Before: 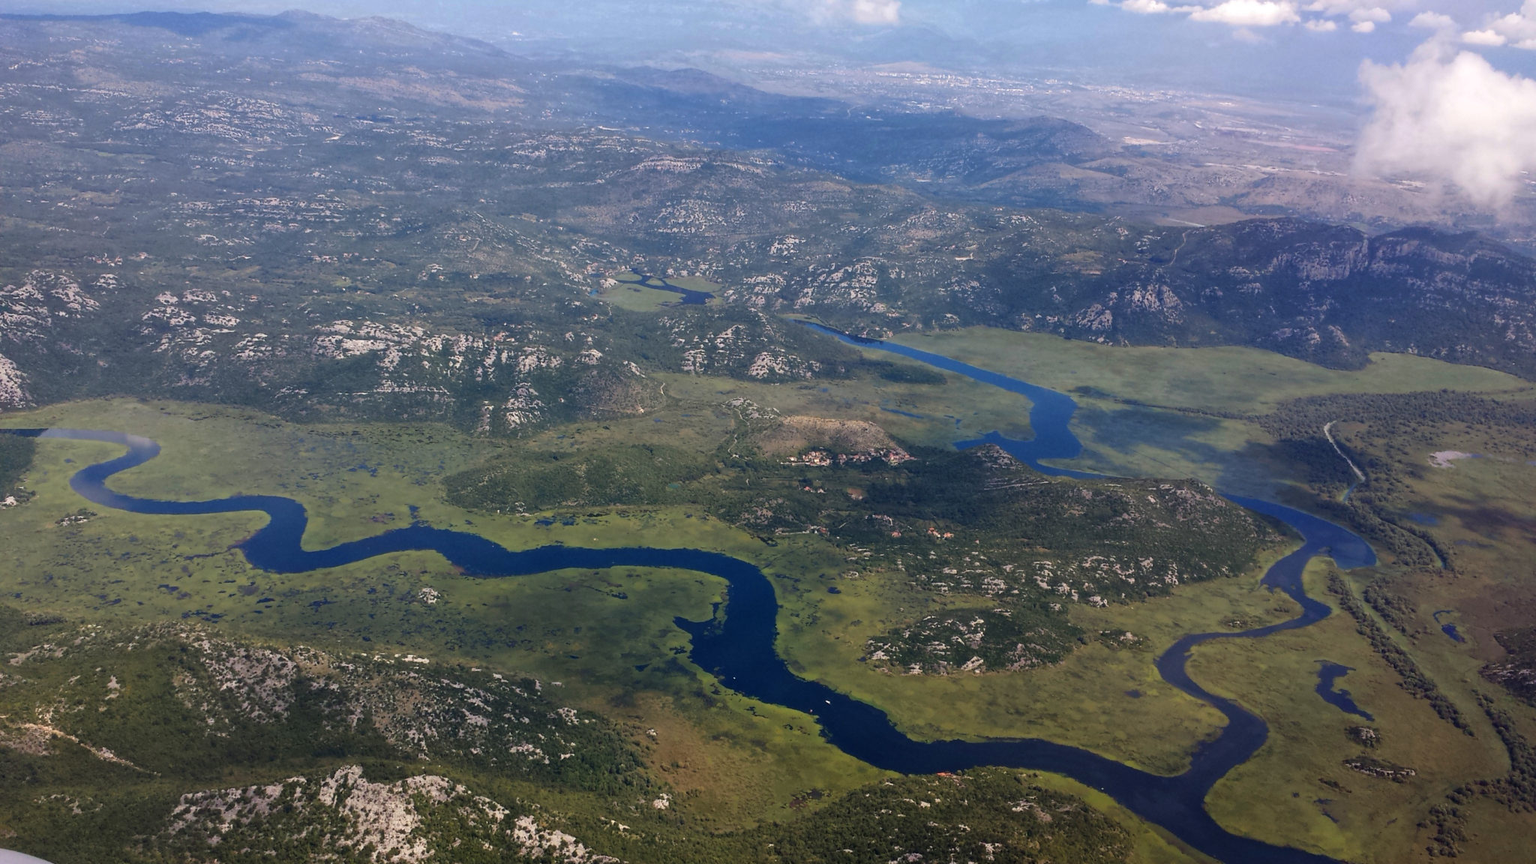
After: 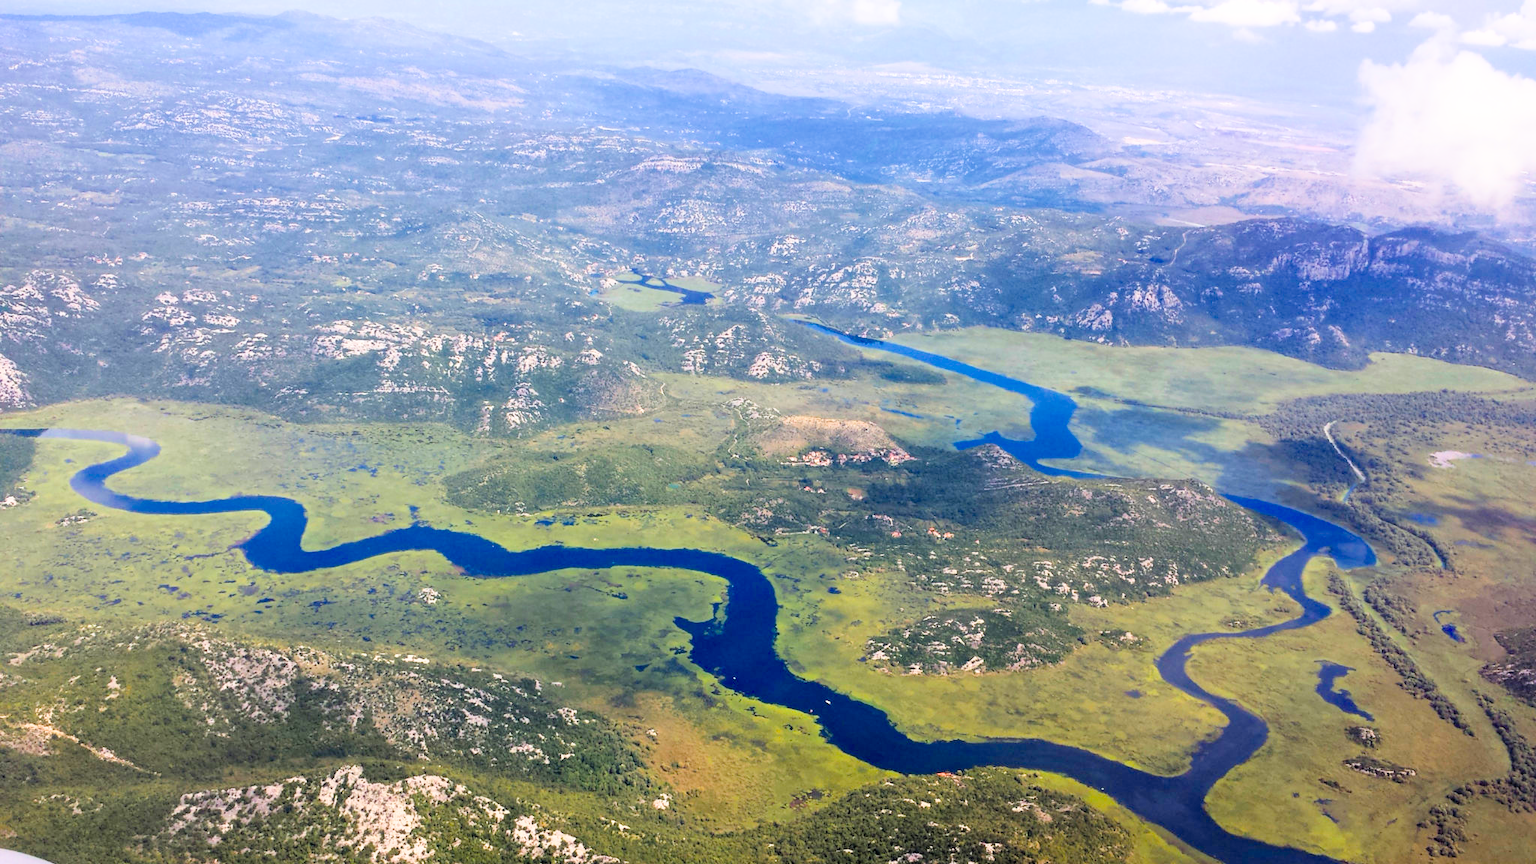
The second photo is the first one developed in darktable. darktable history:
filmic rgb: black relative exposure -7.6 EV, white relative exposure 4.64 EV, threshold 3 EV, target black luminance 0%, hardness 3.55, latitude 50.51%, contrast 1.033, highlights saturation mix 10%, shadows ↔ highlights balance -0.198%, color science v4 (2020), enable highlight reconstruction true
exposure: black level correction 0.001, exposure 1.719 EV, compensate exposure bias true, compensate highlight preservation false
